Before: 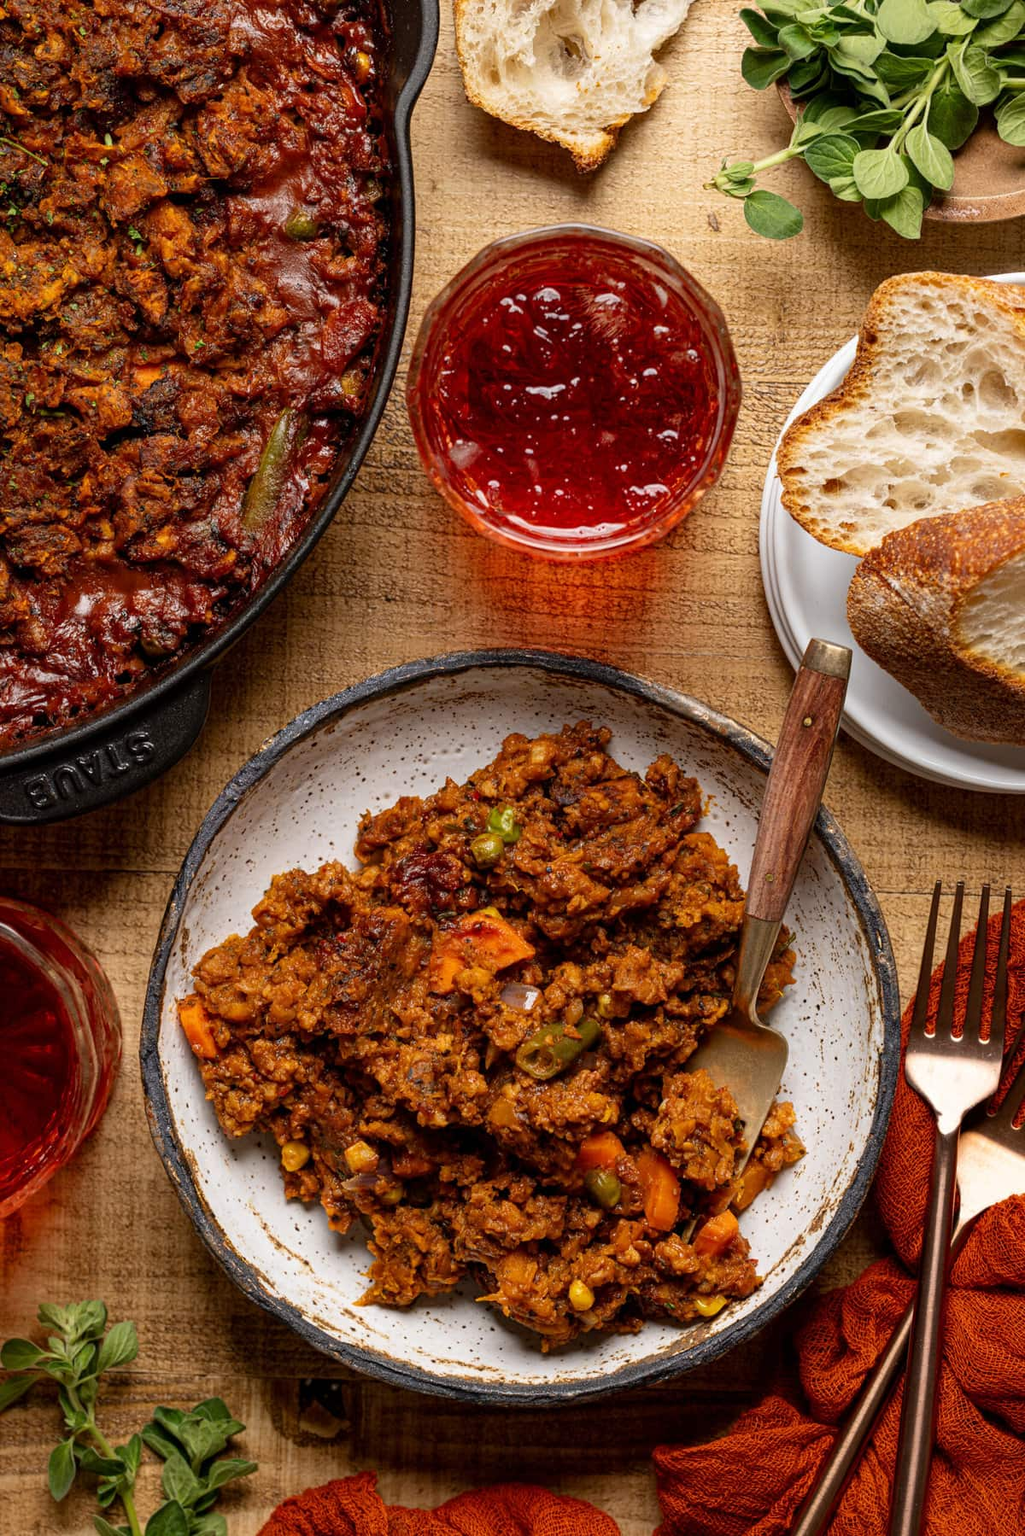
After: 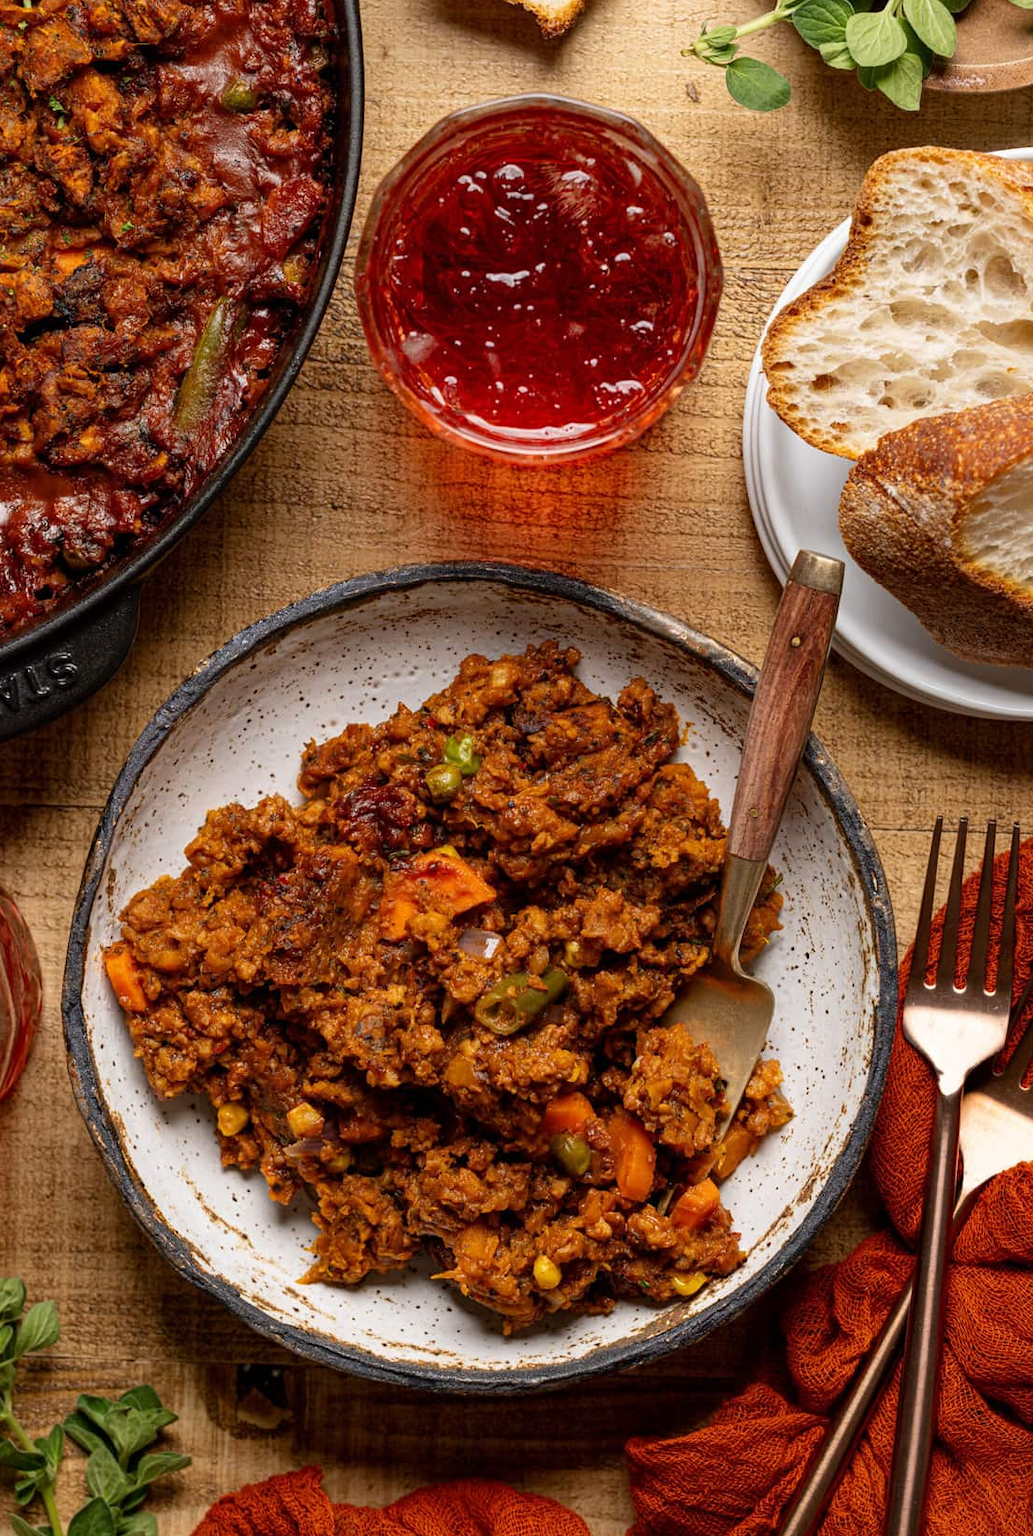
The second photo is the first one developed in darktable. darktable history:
crop and rotate: left 8.169%, top 9.022%
